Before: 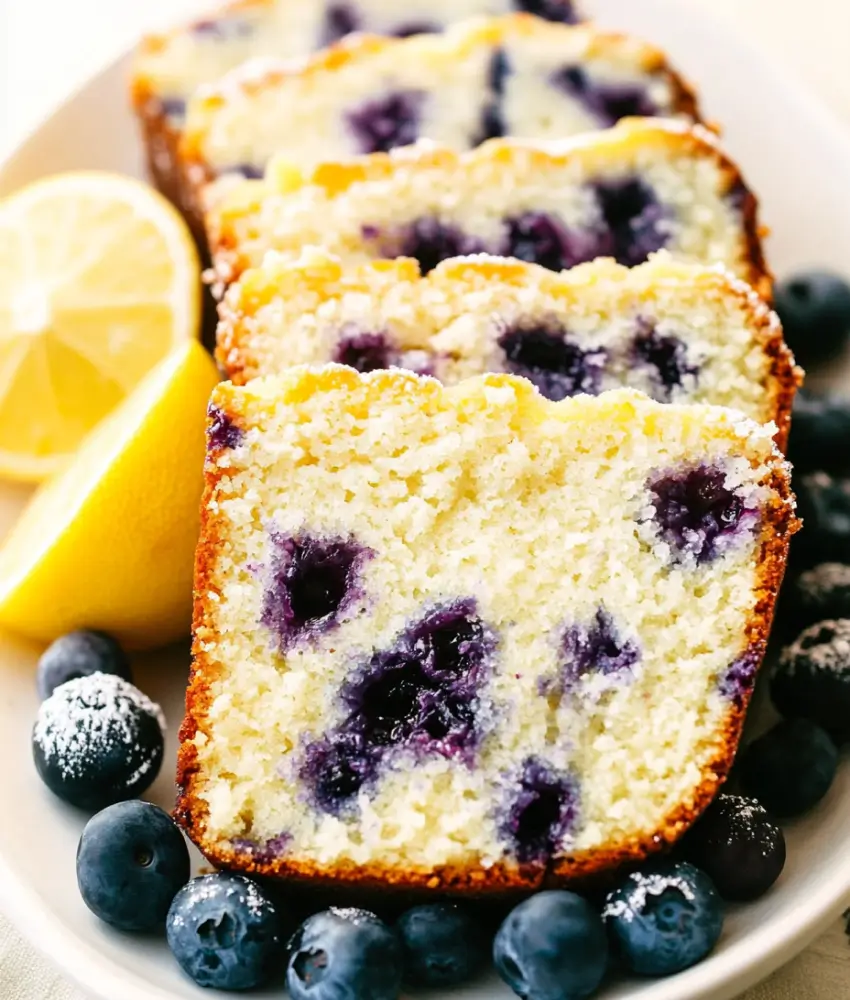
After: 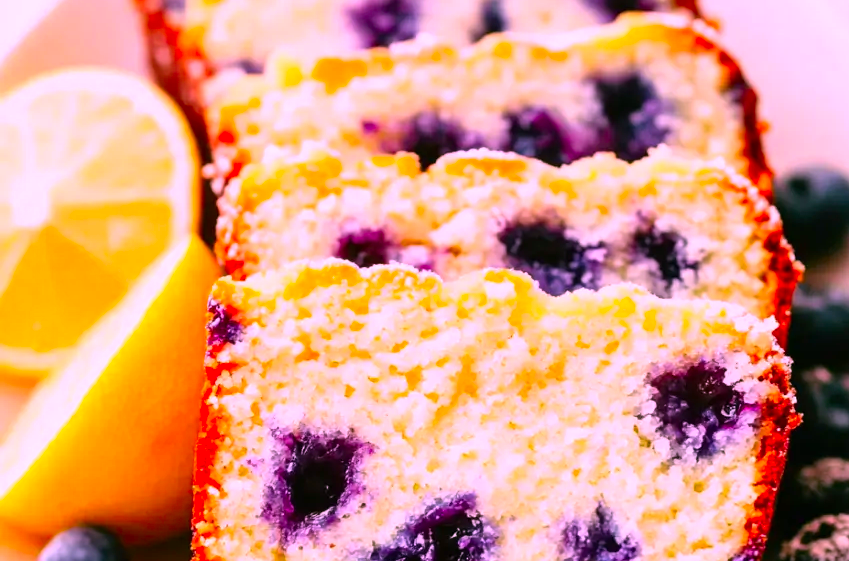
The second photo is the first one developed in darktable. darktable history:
color correction: highlights a* 18.83, highlights b* -12.04, saturation 1.69
crop and rotate: top 10.55%, bottom 33.284%
